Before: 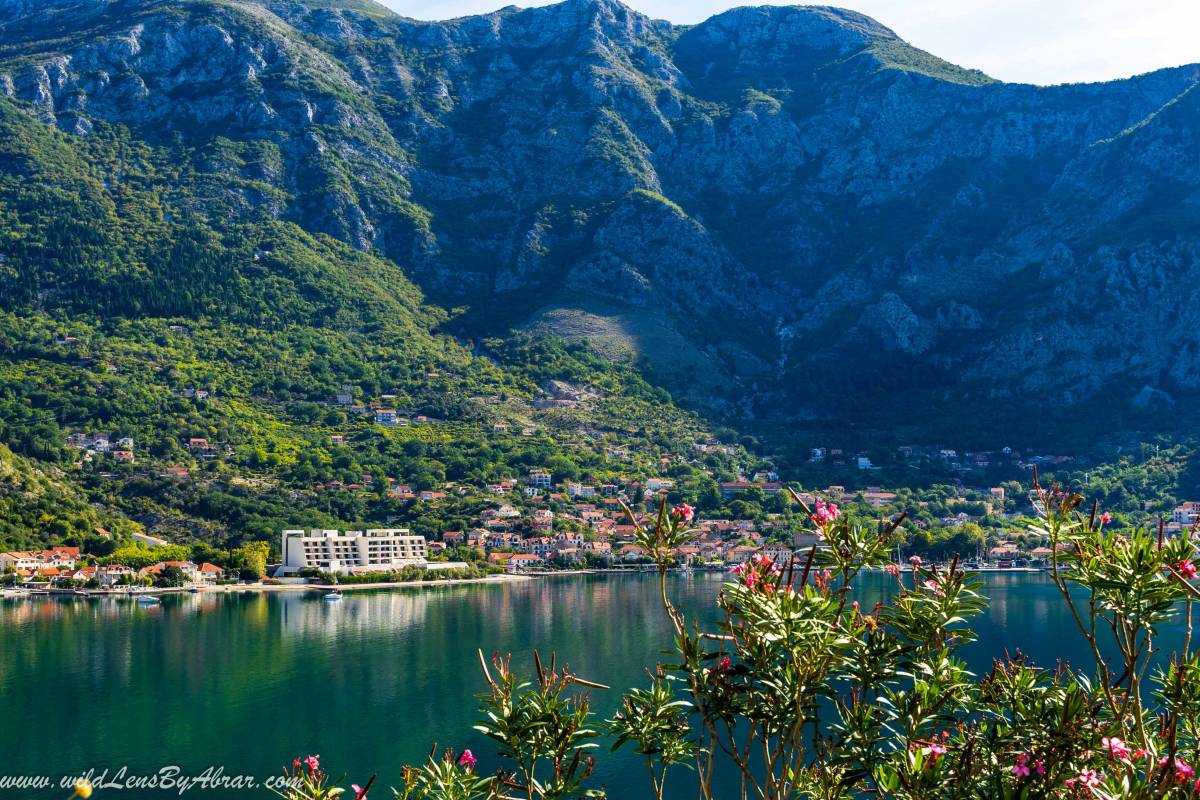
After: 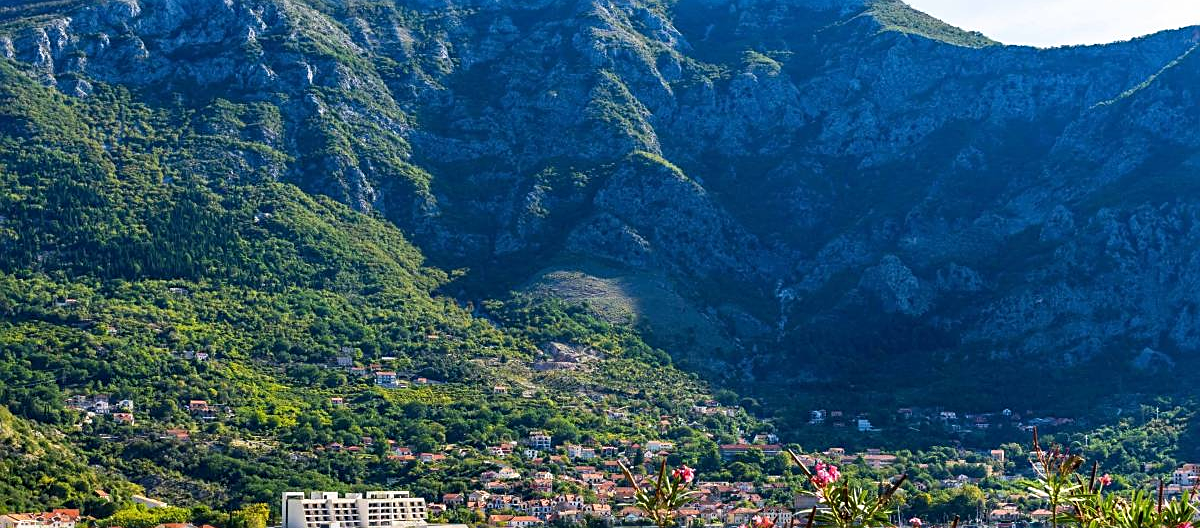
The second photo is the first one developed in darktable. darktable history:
sharpen: amount 0.491
crop and rotate: top 4.765%, bottom 29.182%
